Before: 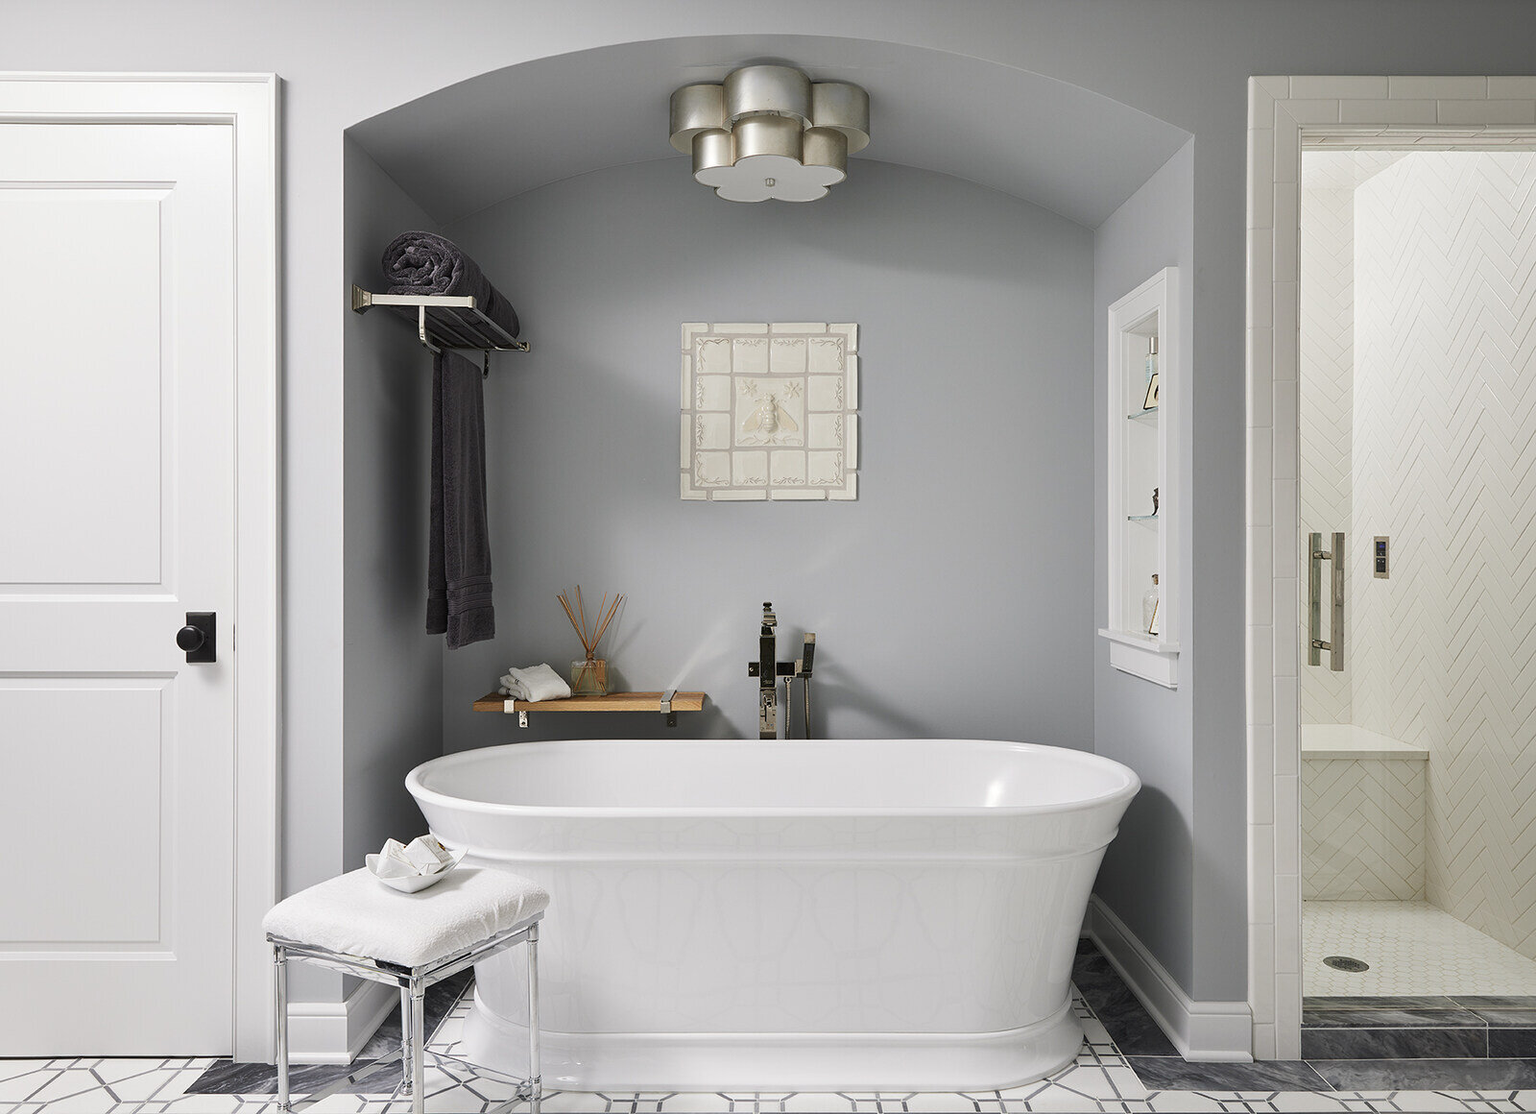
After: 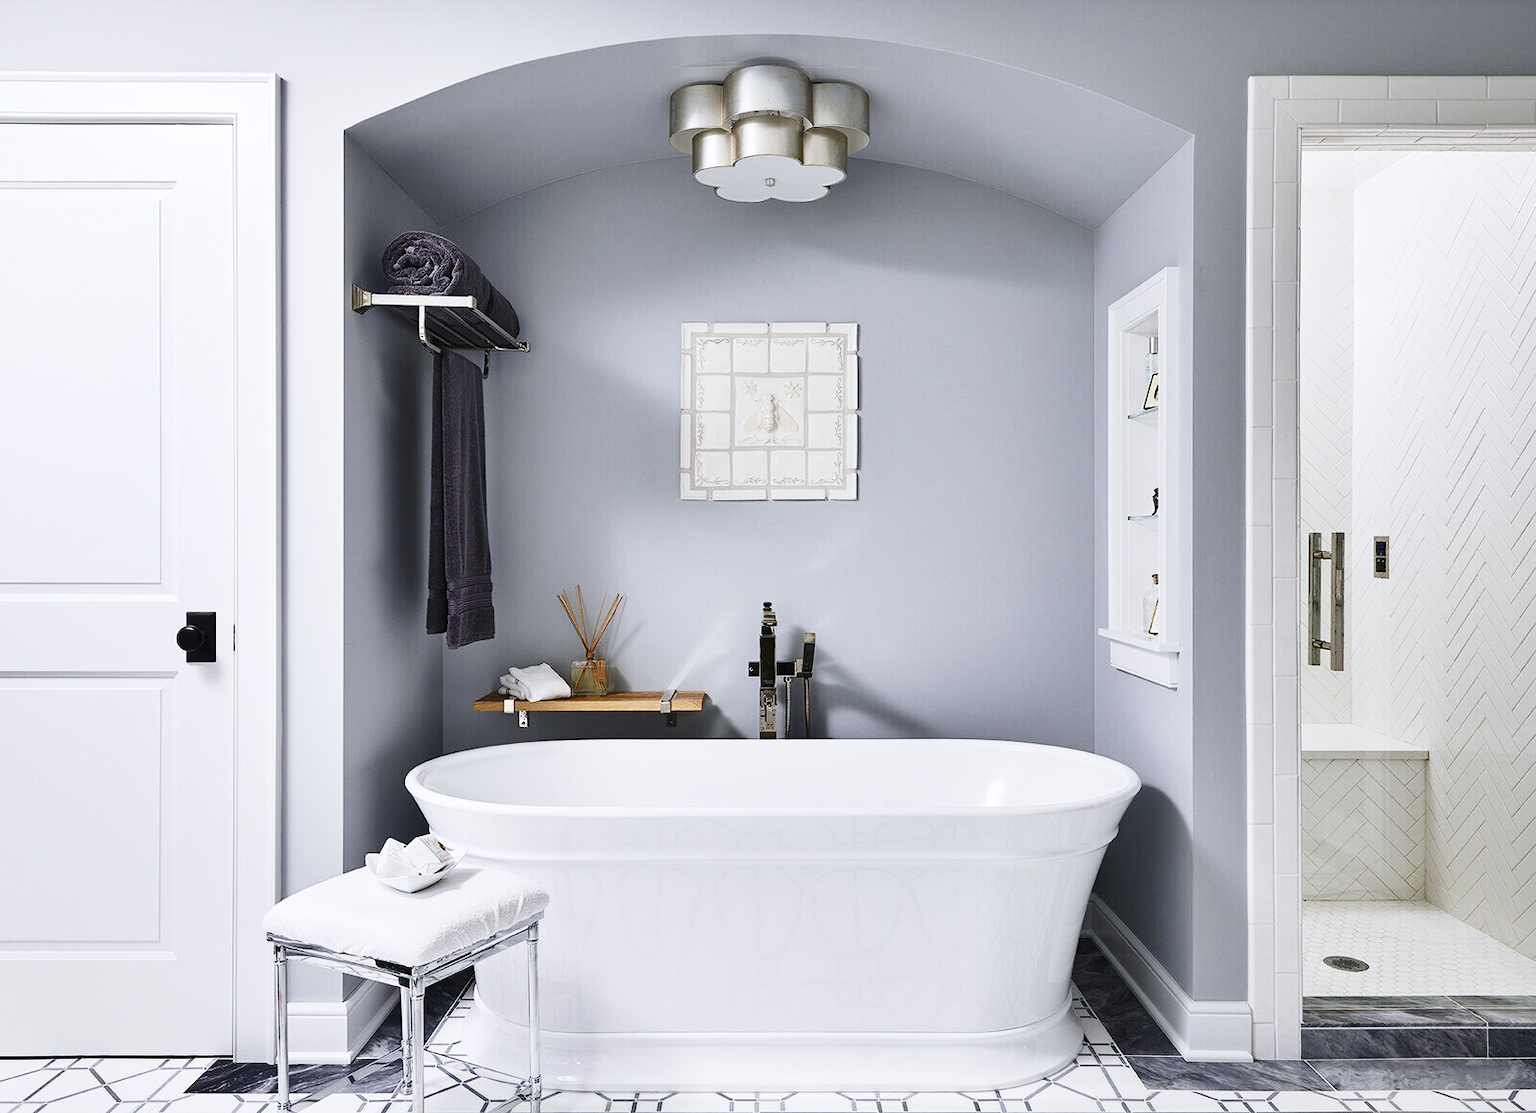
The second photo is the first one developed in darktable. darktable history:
base curve: curves: ch0 [(0, 0) (0.028, 0.03) (0.121, 0.232) (0.46, 0.748) (0.859, 0.968) (1, 1)], preserve colors none
shadows and highlights: low approximation 0.01, soften with gaussian
color calibration: illuminant as shot in camera, x 0.358, y 0.373, temperature 4628.91 K
